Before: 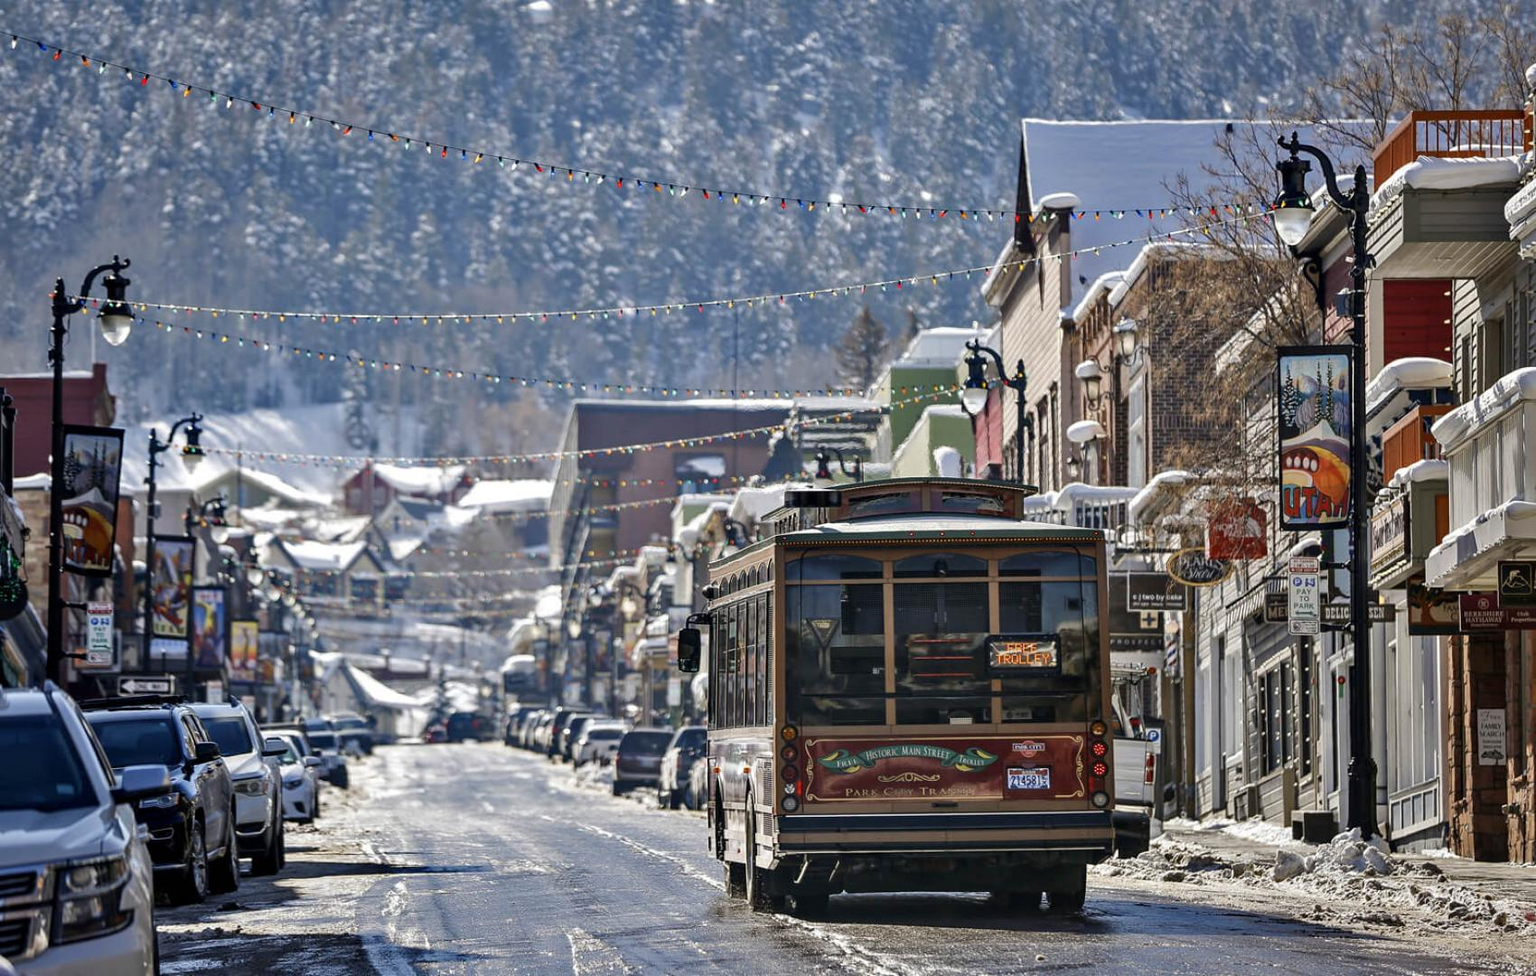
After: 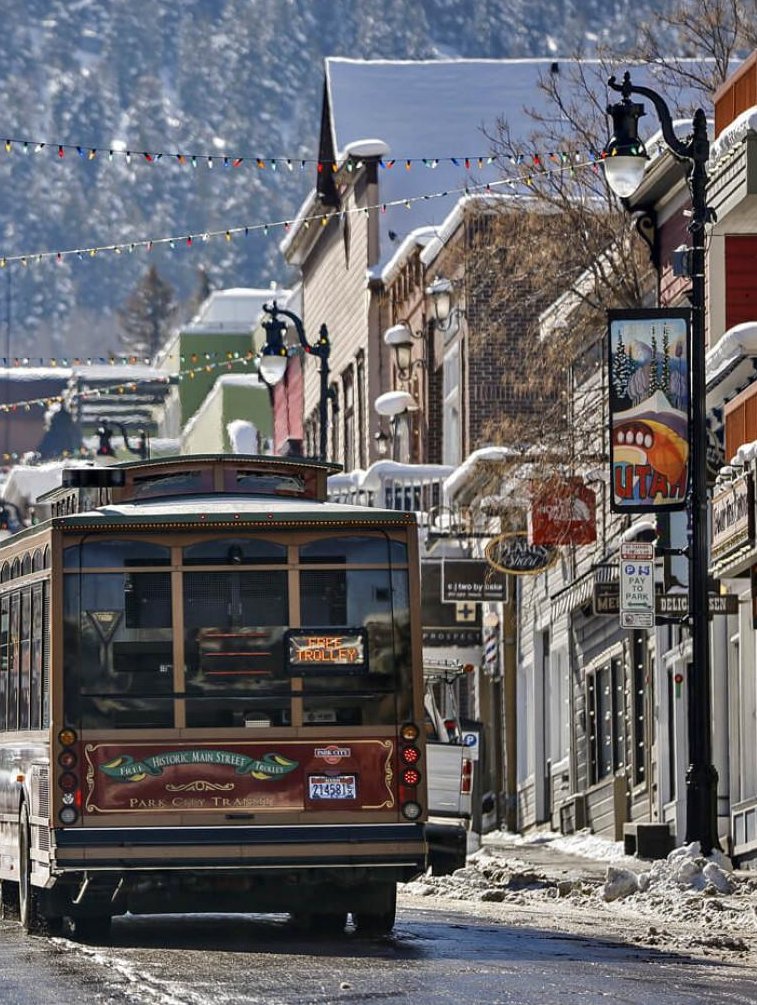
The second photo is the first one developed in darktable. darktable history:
crop: left 47.442%, top 6.926%, right 8.02%
